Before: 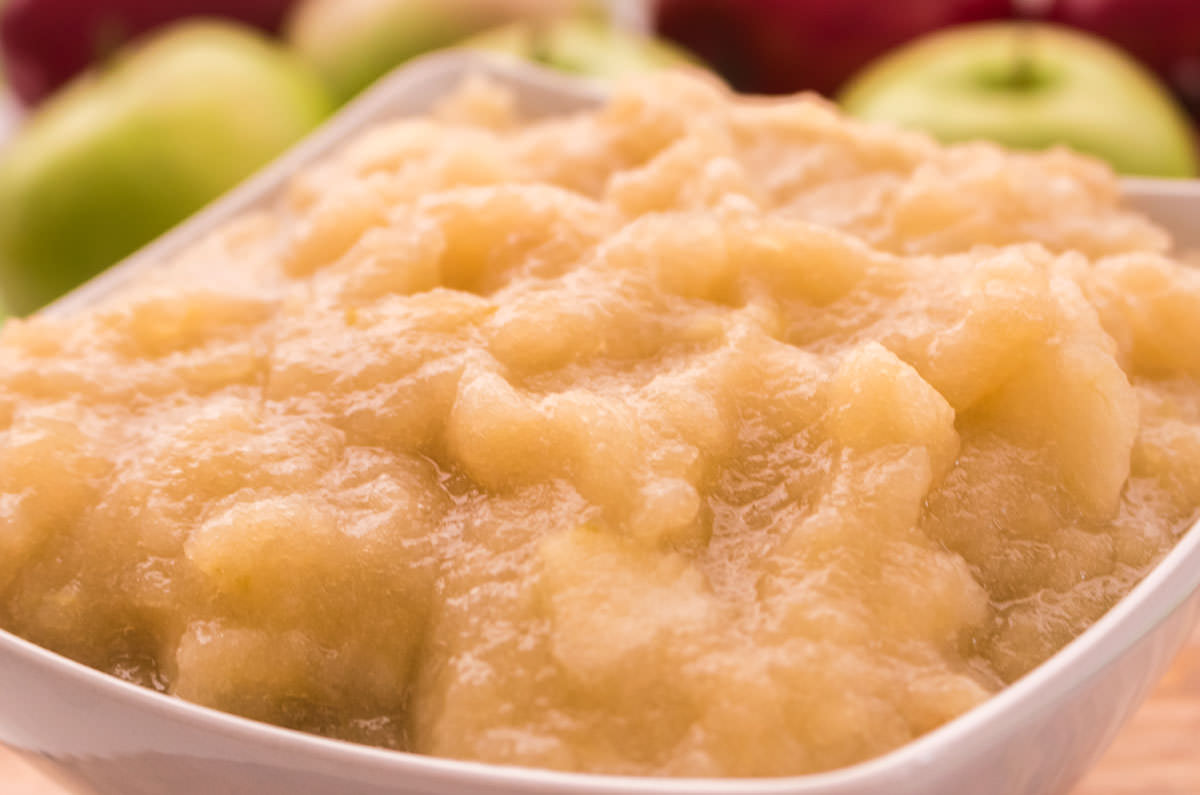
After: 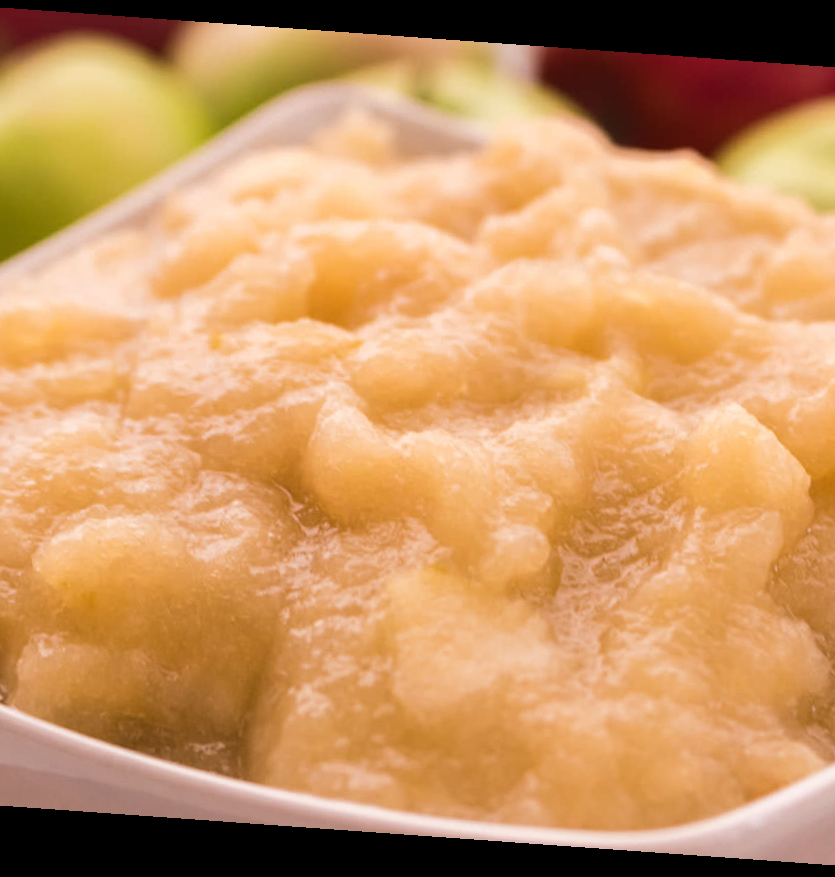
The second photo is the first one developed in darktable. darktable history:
crop and rotate: left 13.537%, right 19.796%
rotate and perspective: rotation 4.1°, automatic cropping off
